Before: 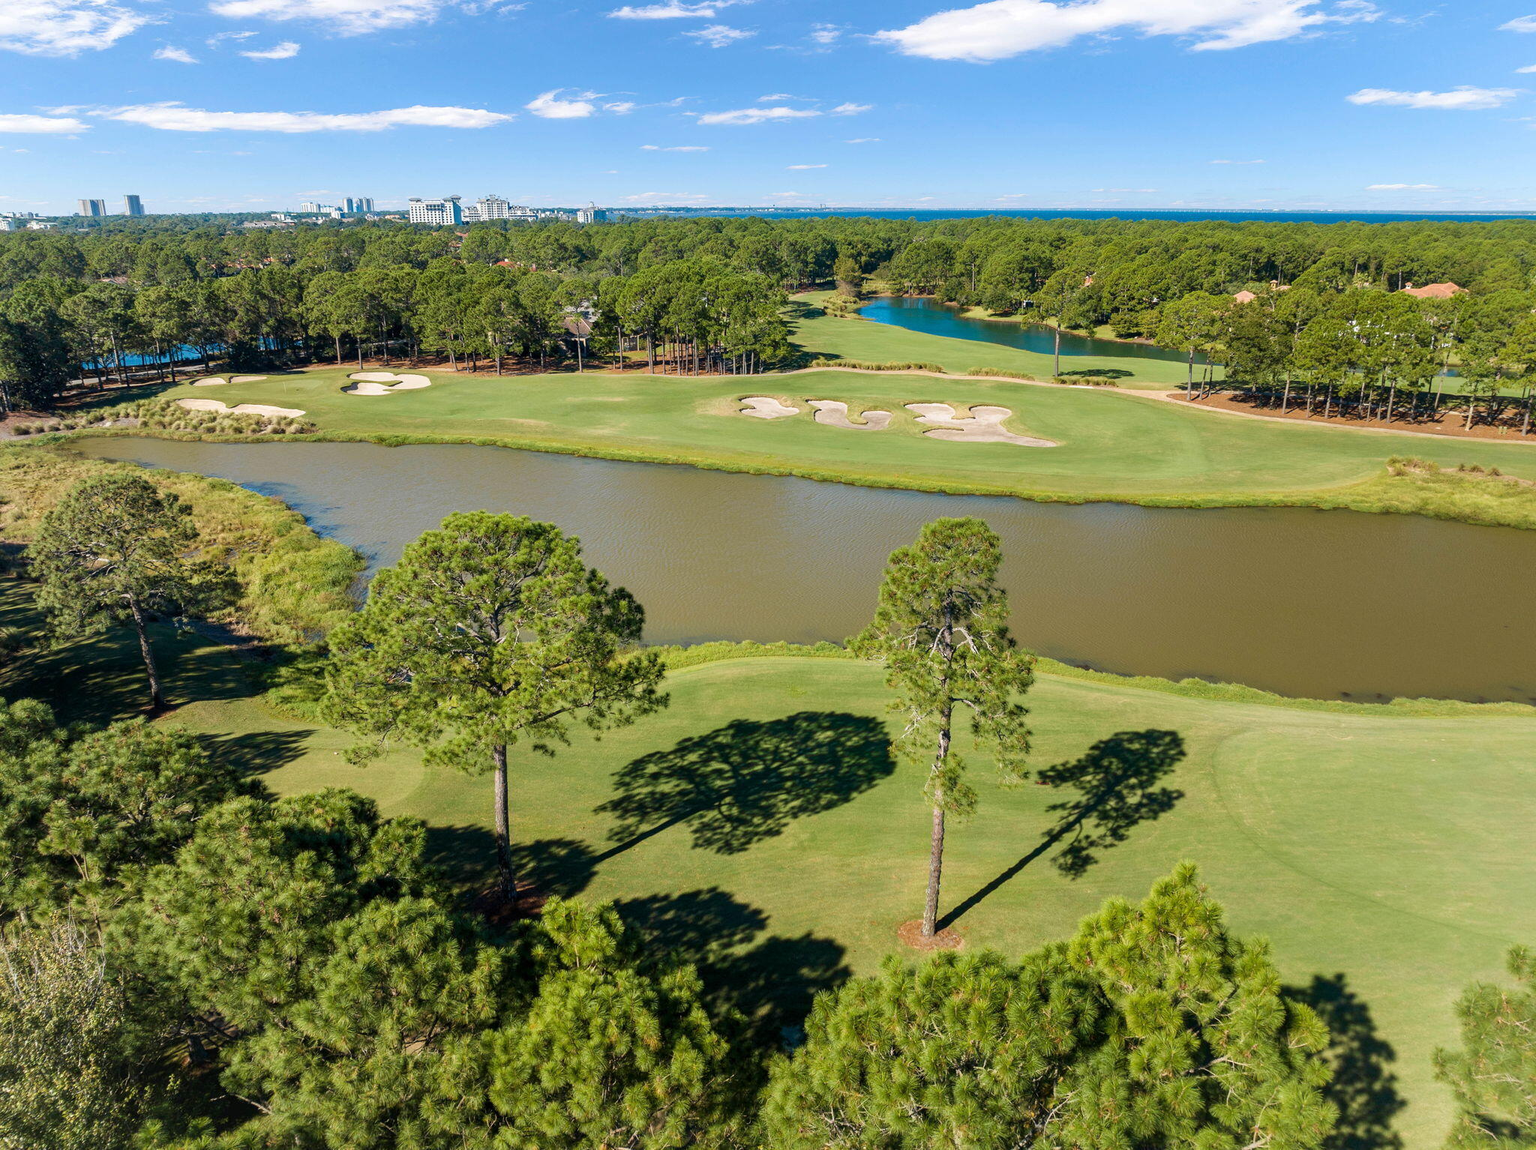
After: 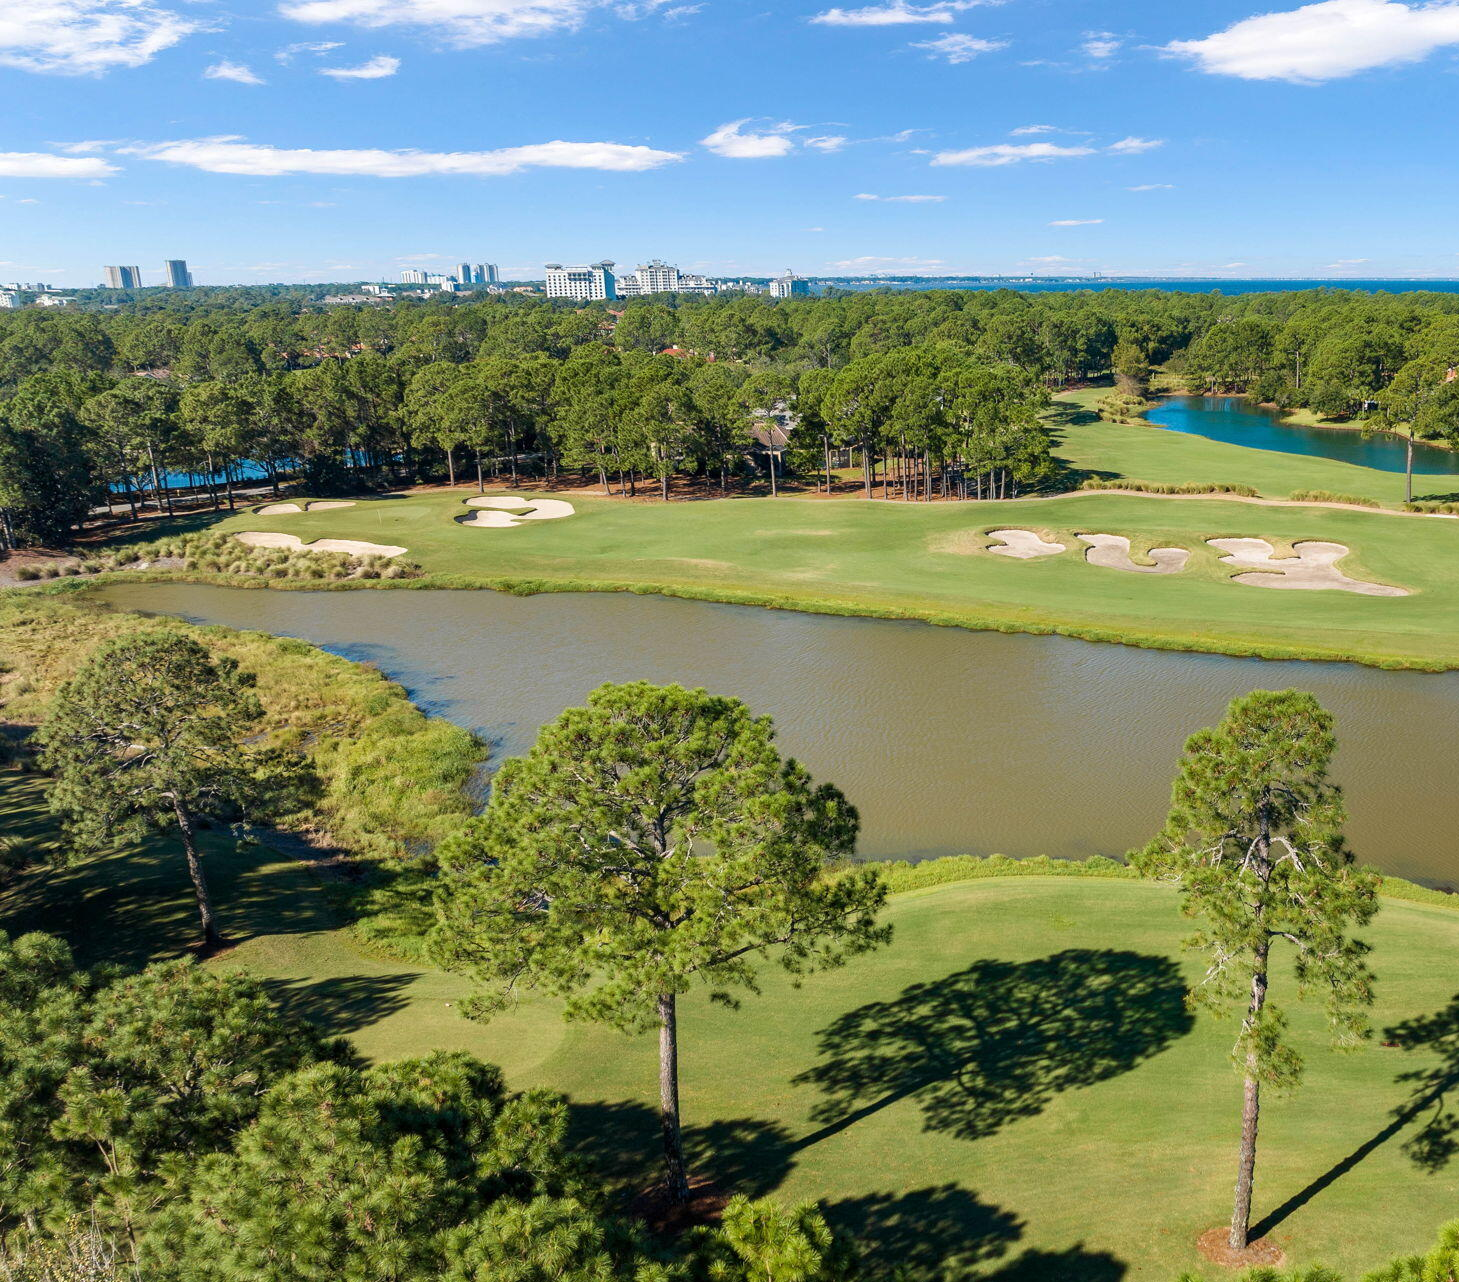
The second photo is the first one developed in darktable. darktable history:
base curve: curves: ch0 [(0, 0) (0.297, 0.298) (1, 1)]
crop: right 28.744%, bottom 16.367%
